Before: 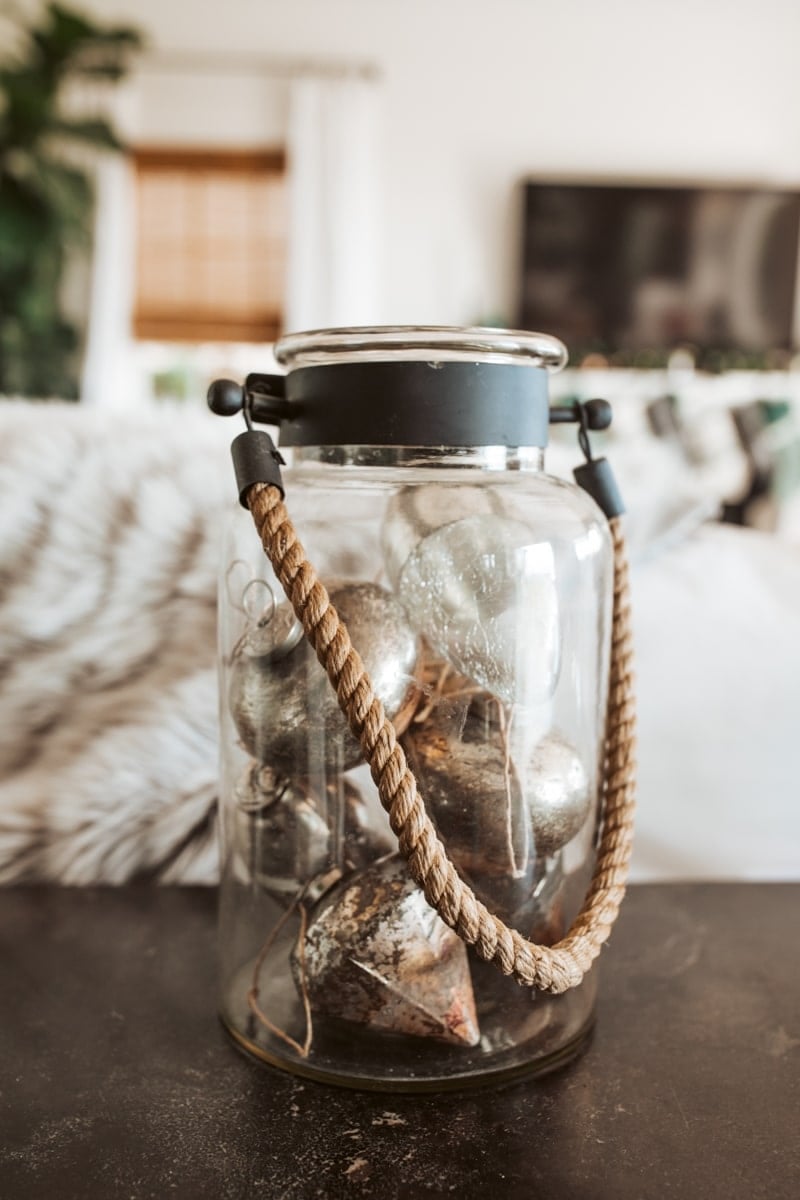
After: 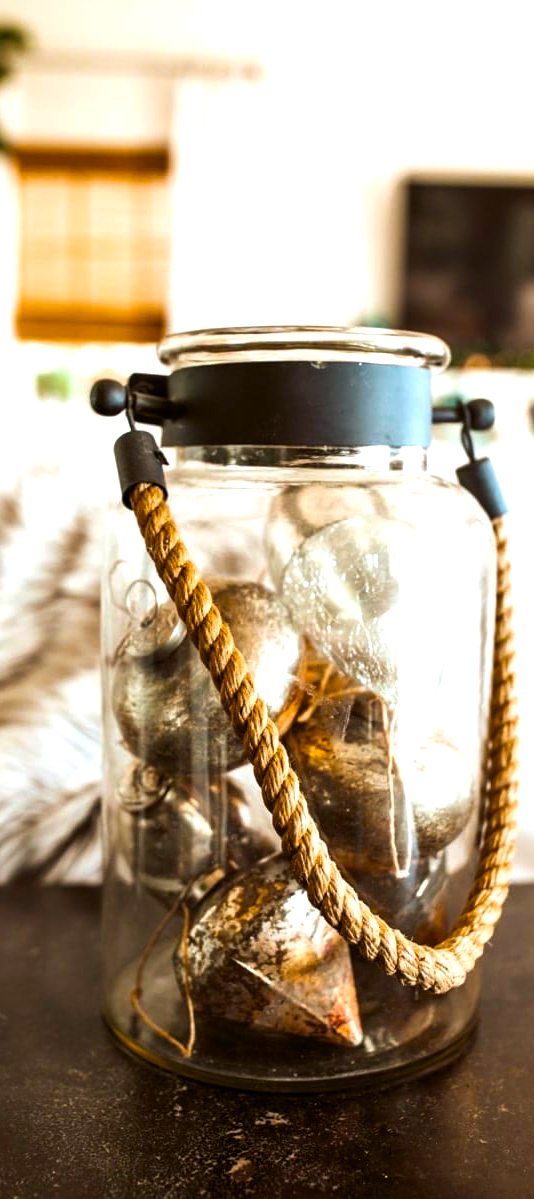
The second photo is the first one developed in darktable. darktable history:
crop and rotate: left 14.872%, right 18.299%
color balance rgb: global offset › luminance -0.247%, linear chroma grading › global chroma 25.203%, perceptual saturation grading › global saturation 39.923%, perceptual brilliance grading › global brilliance 21.957%, perceptual brilliance grading › shadows -35.836%, global vibrance 20%
